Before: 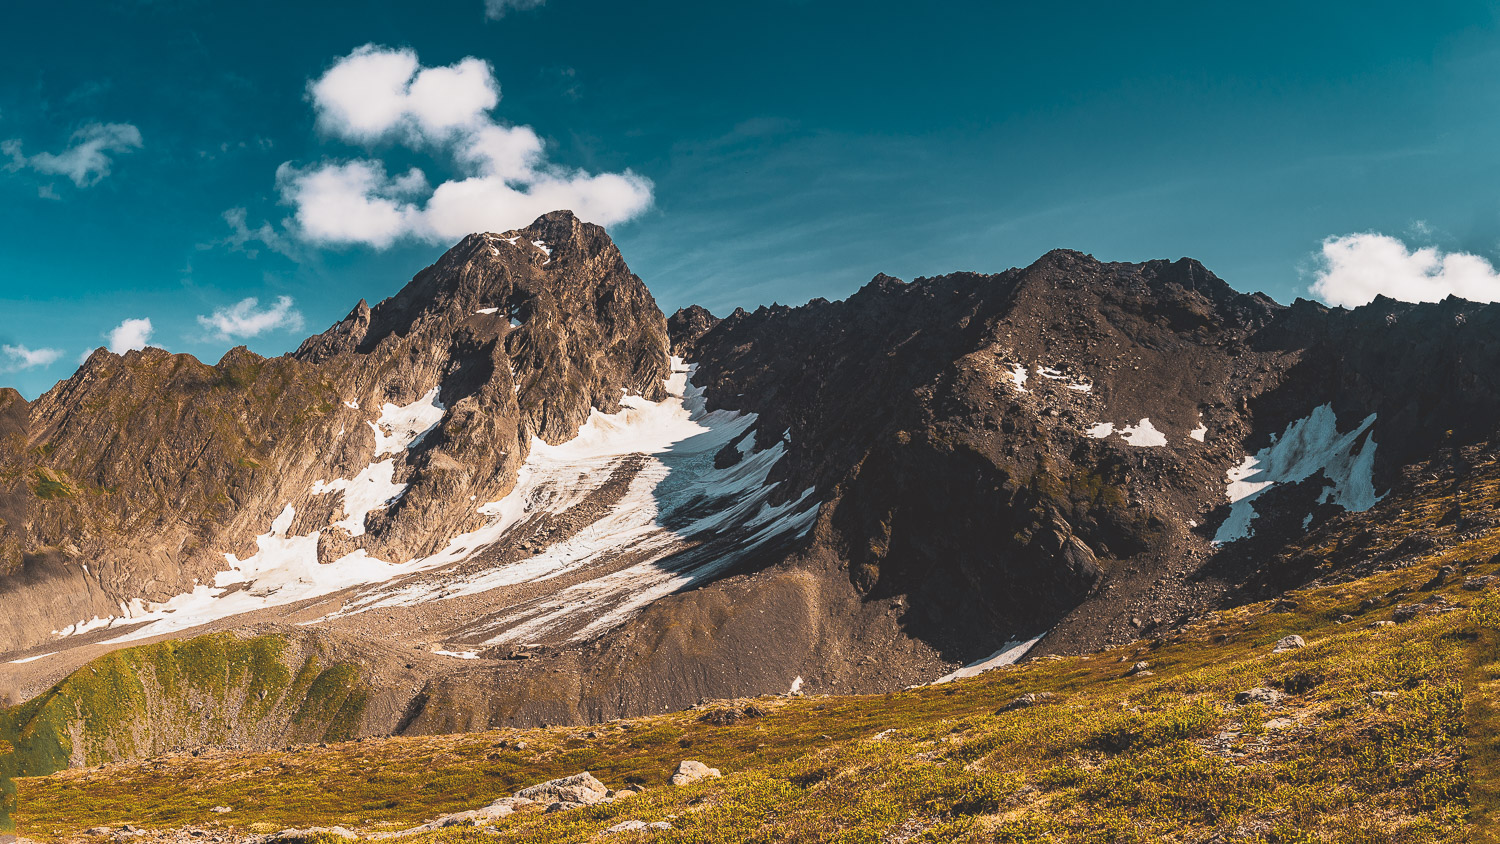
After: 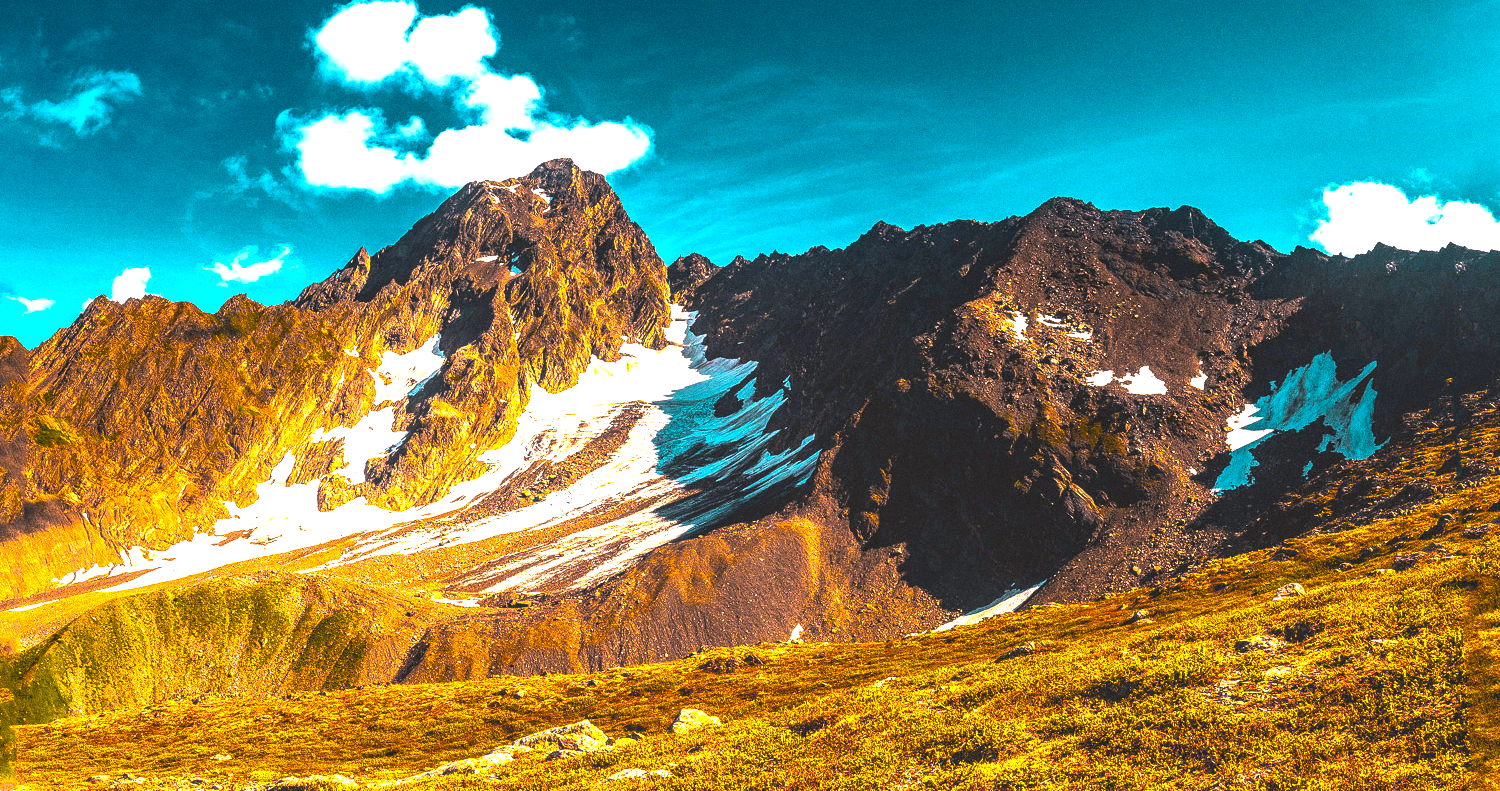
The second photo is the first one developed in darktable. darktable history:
grain: coarseness 0.09 ISO
color balance rgb: linear chroma grading › highlights 100%, linear chroma grading › global chroma 23.41%, perceptual saturation grading › global saturation 35.38%, hue shift -10.68°, perceptual brilliance grading › highlights 47.25%, perceptual brilliance grading › mid-tones 22.2%, perceptual brilliance grading › shadows -5.93%
local contrast: on, module defaults
crop and rotate: top 6.25%
